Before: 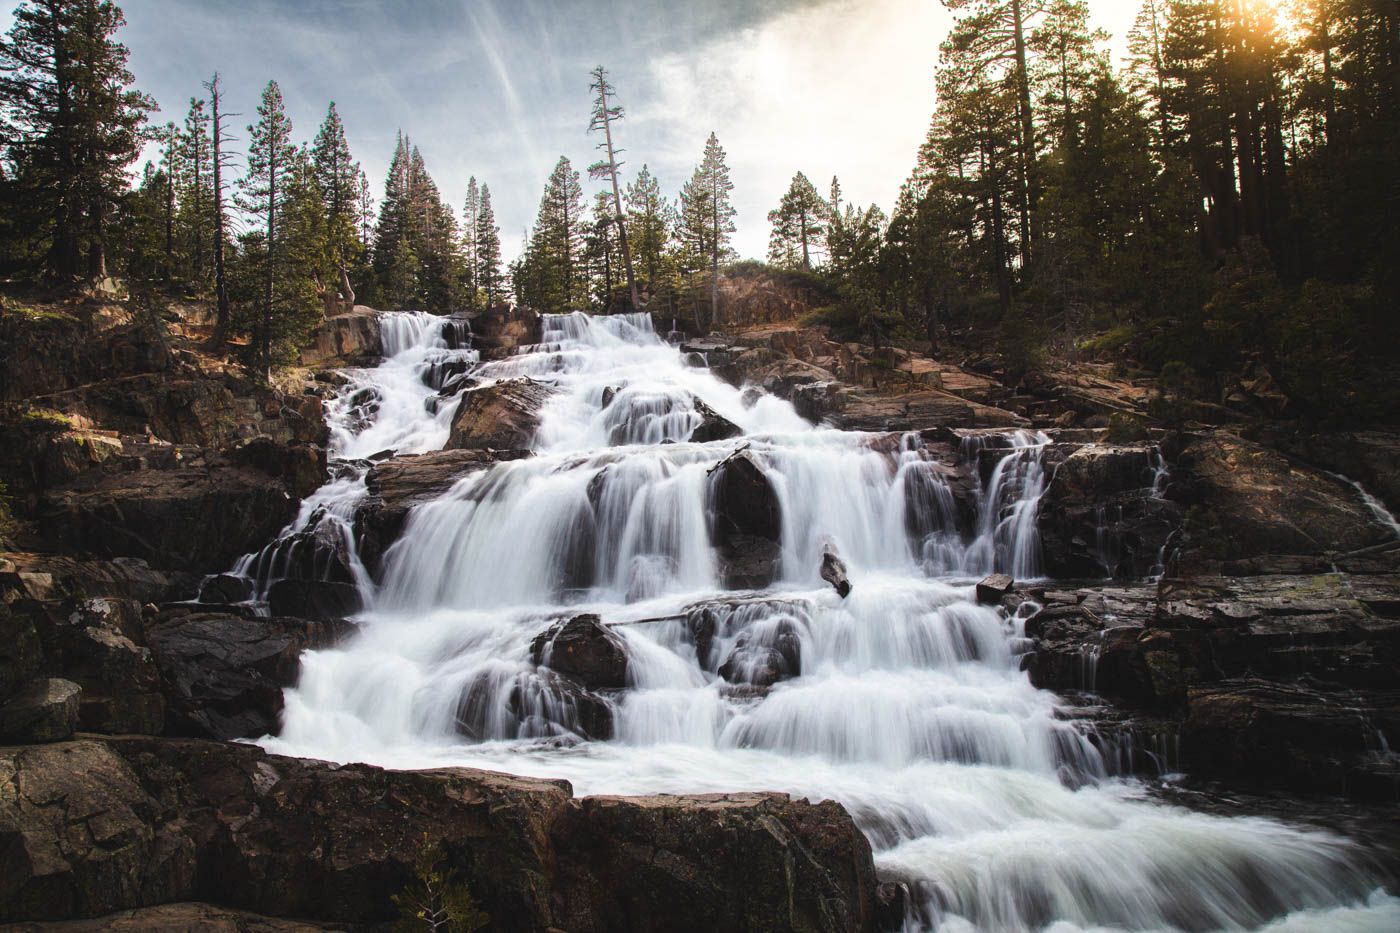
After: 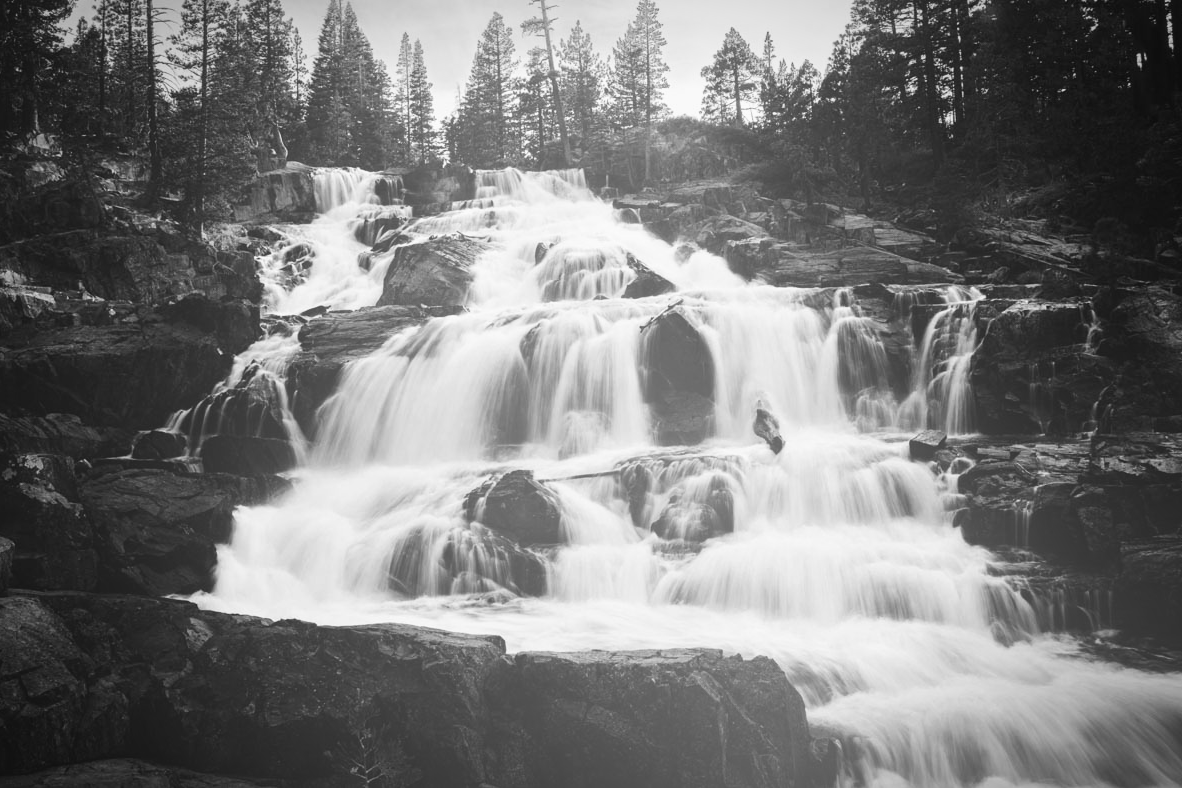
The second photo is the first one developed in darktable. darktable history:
tone equalizer: on, module defaults
exposure: exposure -0.021 EV, compensate highlight preservation false
contrast brightness saturation: contrast 0.16, saturation 0.32
color calibration: output gray [0.23, 0.37, 0.4, 0], gray › normalize channels true, illuminant same as pipeline (D50), adaptation XYZ, x 0.346, y 0.359, gamut compression 0
bloom: size 38%, threshold 95%, strength 30%
crop and rotate: left 4.842%, top 15.51%, right 10.668%
vignetting: automatic ratio true
